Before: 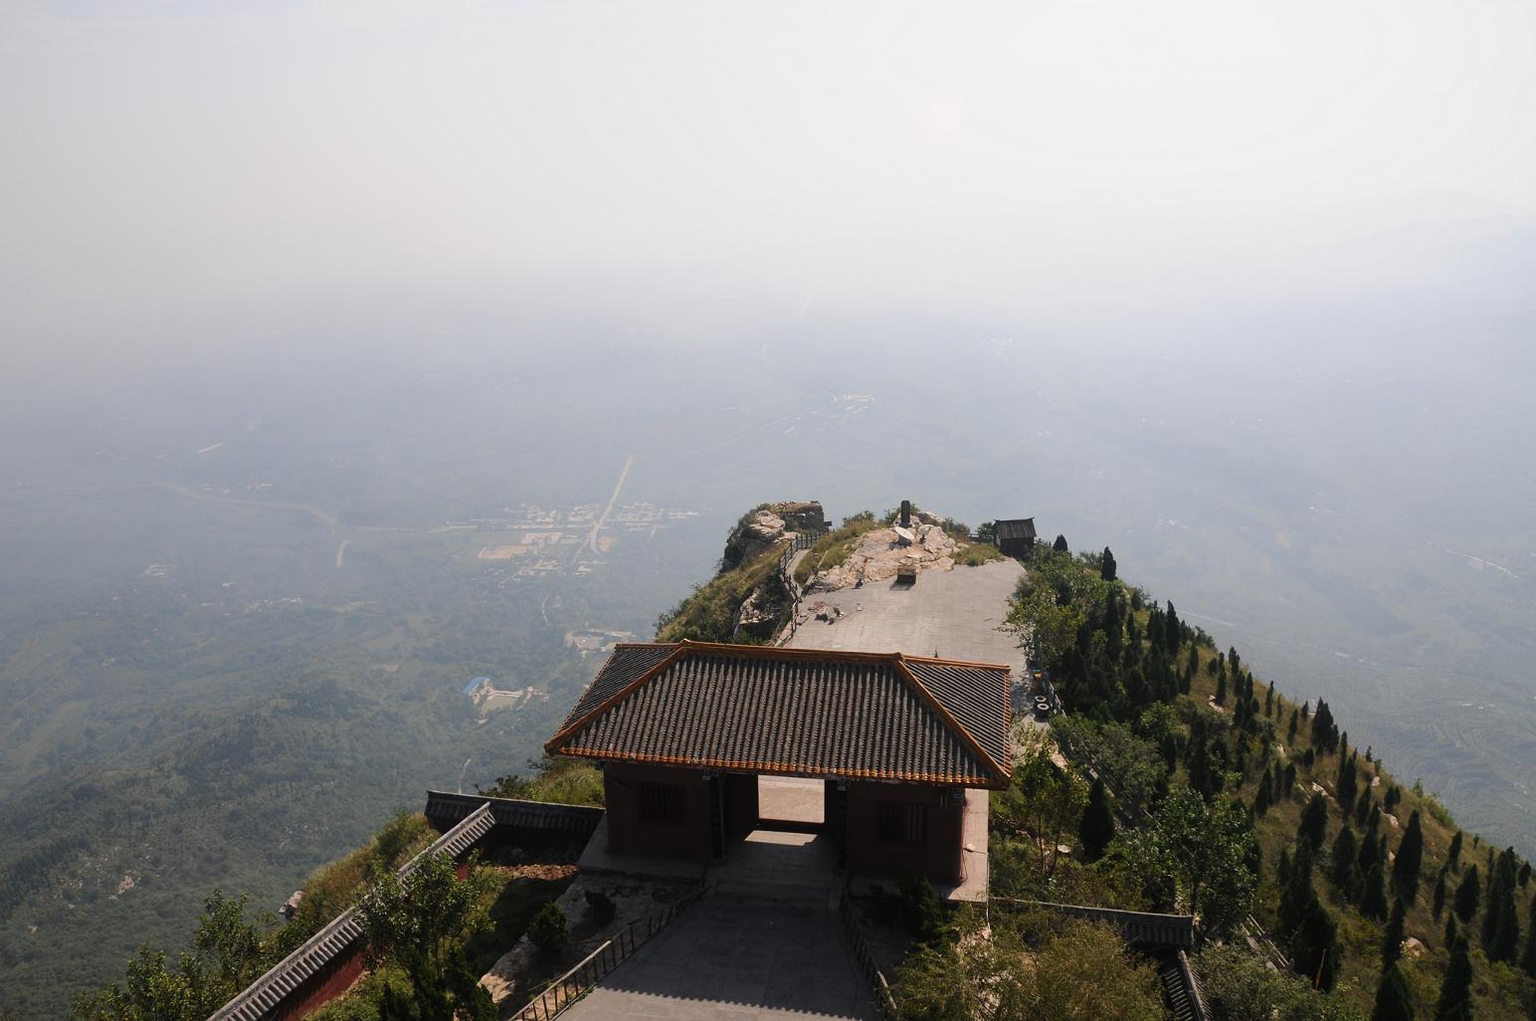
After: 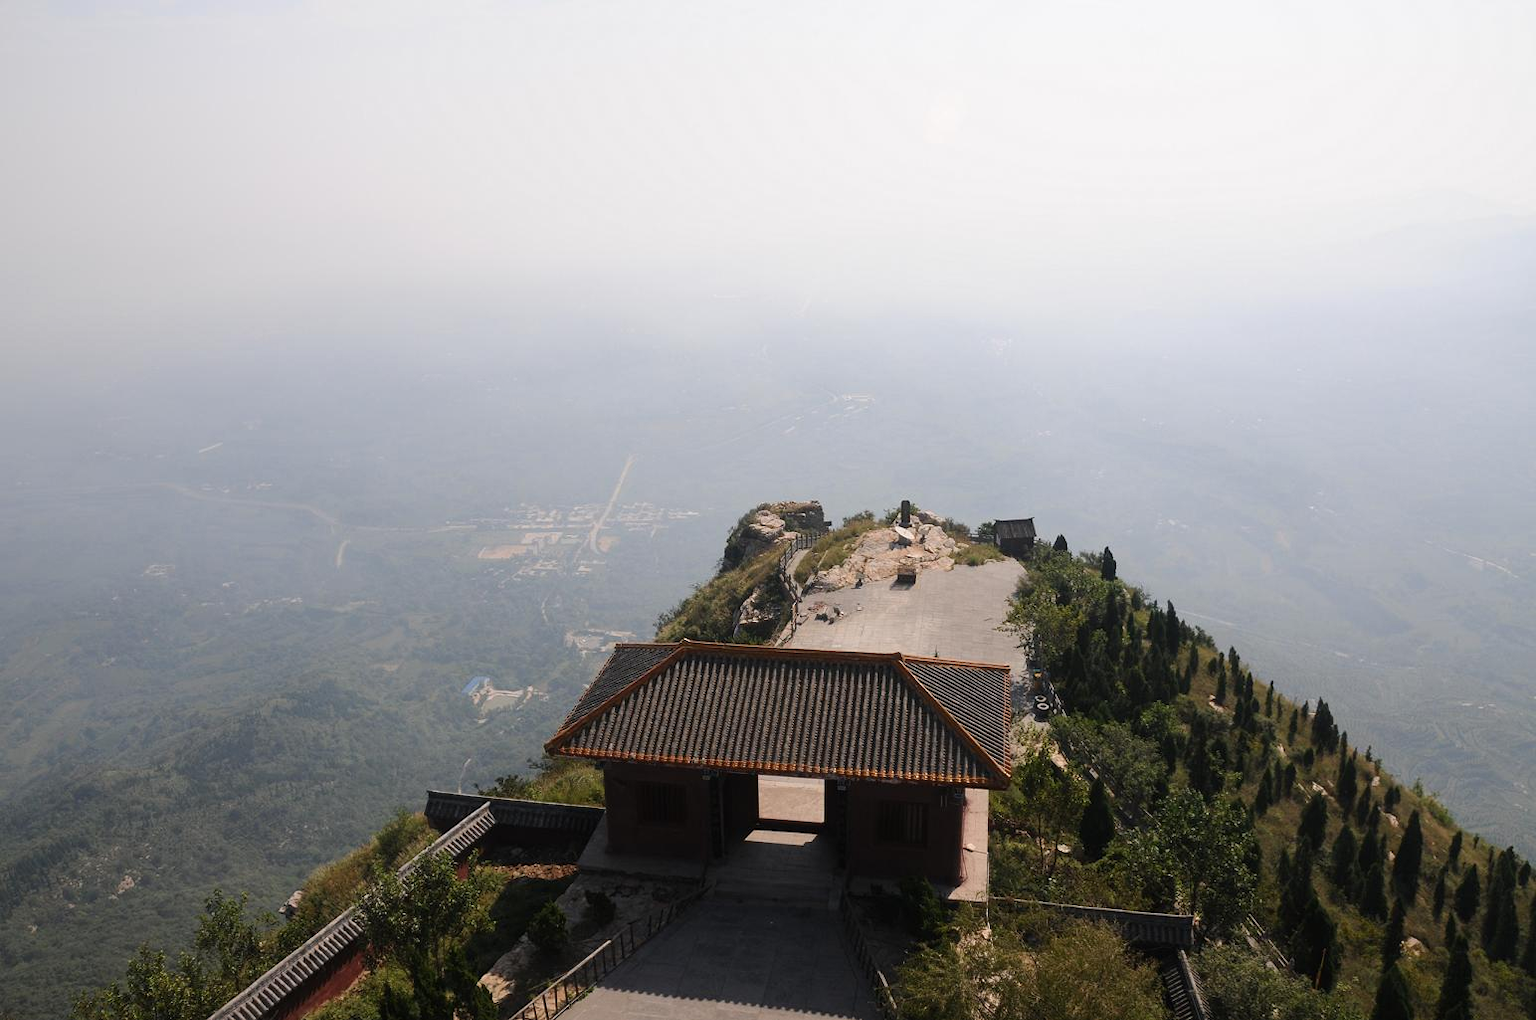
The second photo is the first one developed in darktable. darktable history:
shadows and highlights: shadows -10.24, white point adjustment 1.38, highlights 9.54
